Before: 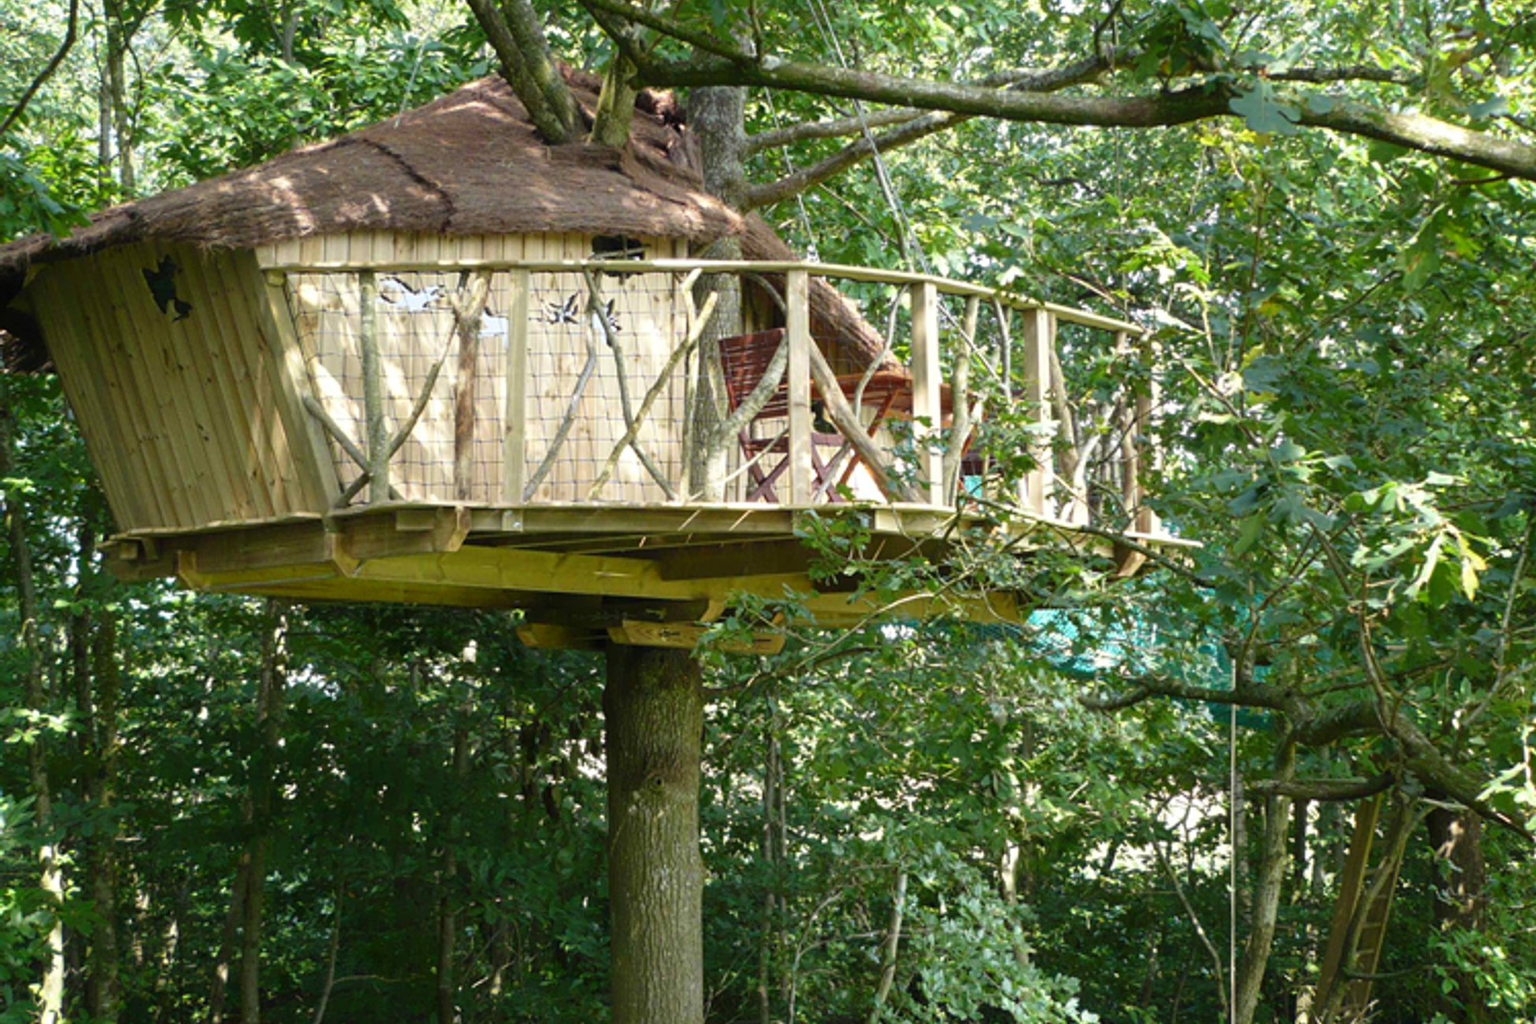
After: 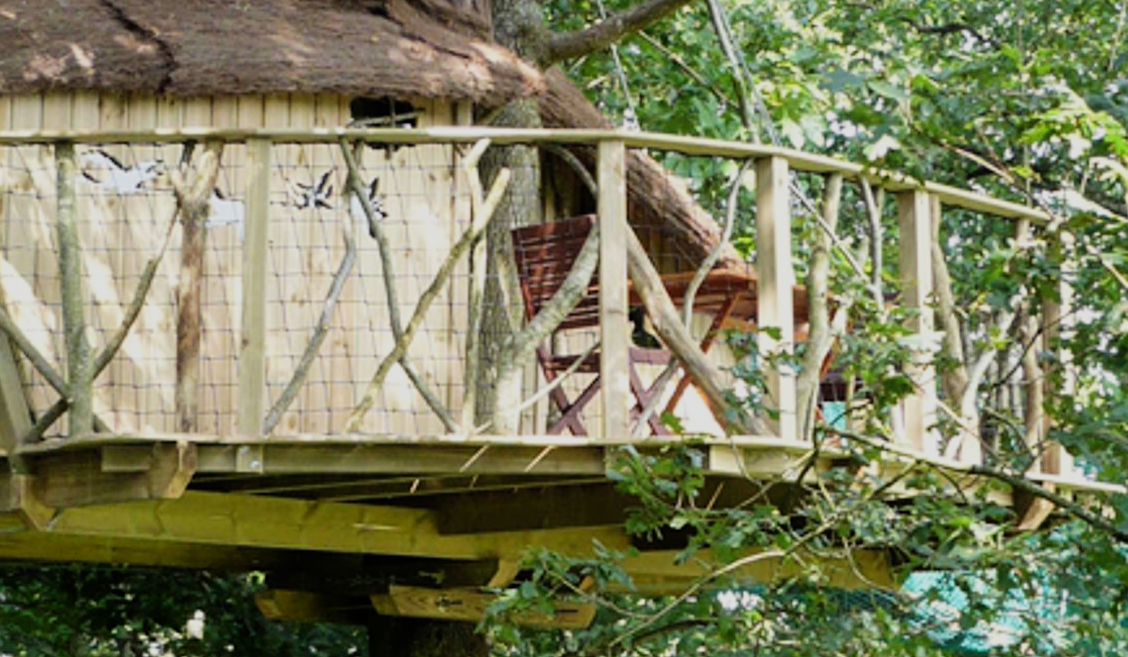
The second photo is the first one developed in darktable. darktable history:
filmic rgb: black relative exposure -7.65 EV, white relative exposure 3.96 EV, threshold 3.02 EV, hardness 4.01, contrast 1.1, highlights saturation mix -29.6%, enable highlight reconstruction true
crop: left 20.609%, top 15.606%, right 21.504%, bottom 33.842%
